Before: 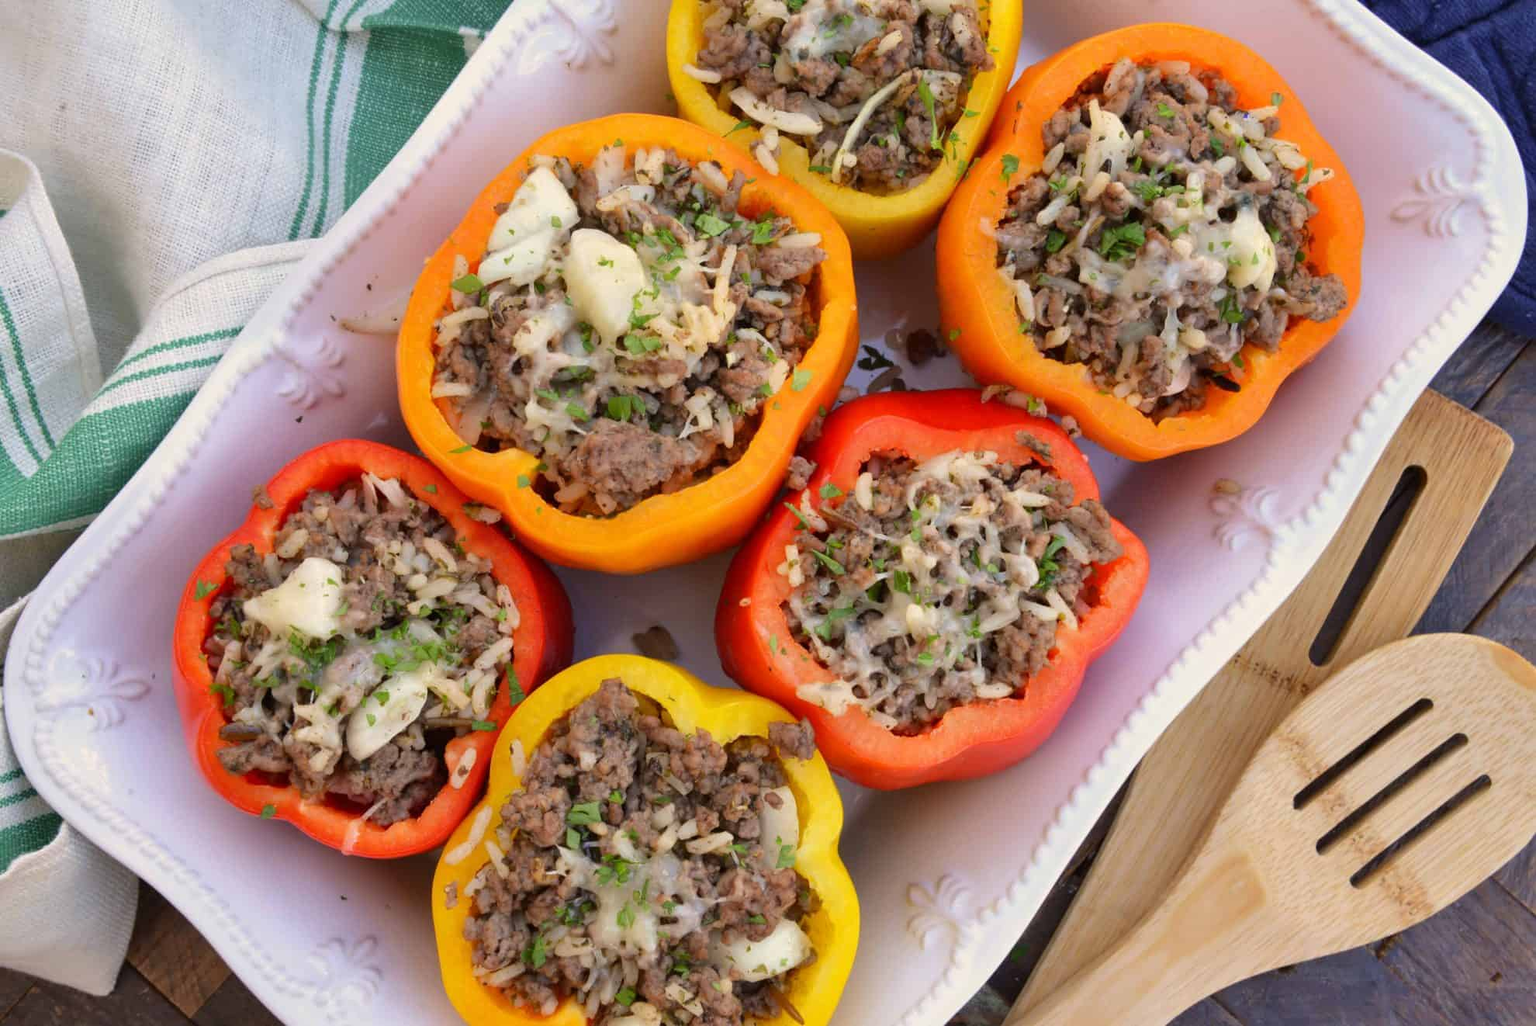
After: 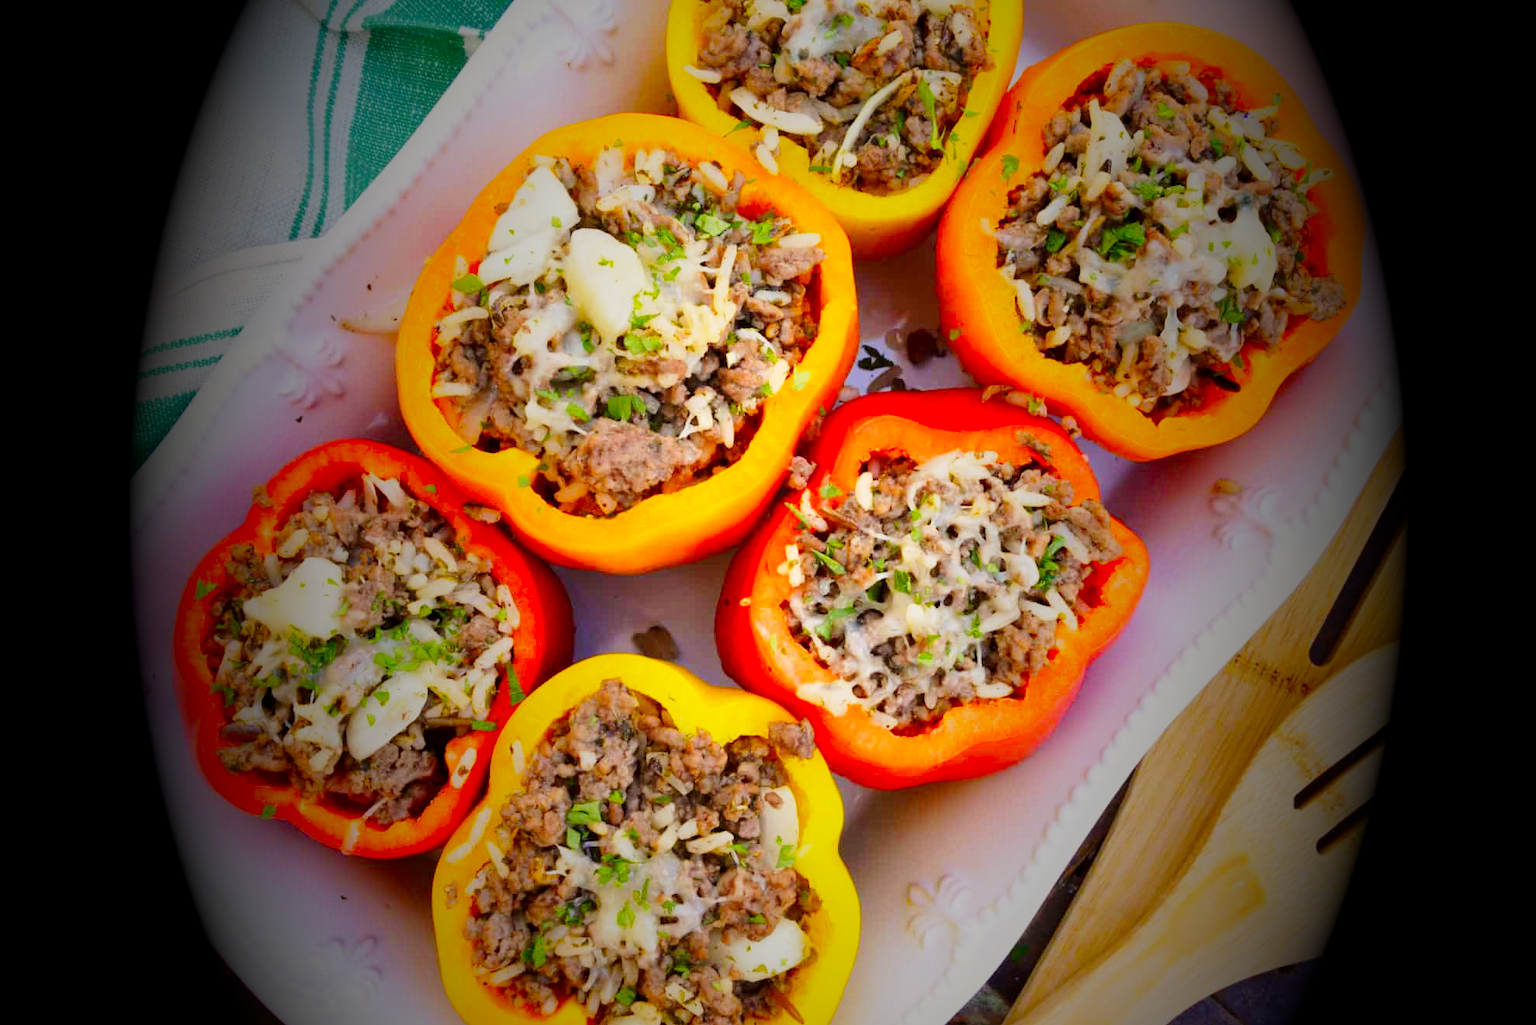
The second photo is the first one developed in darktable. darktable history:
base curve: curves: ch0 [(0, 0) (0.005, 0.002) (0.15, 0.3) (0.4, 0.7) (0.75, 0.95) (1, 1)], preserve colors none
vignetting: fall-off start 15.9%, fall-off radius 100%, brightness -1, saturation 0.5, width/height ratio 0.719
color balance: output saturation 120%
